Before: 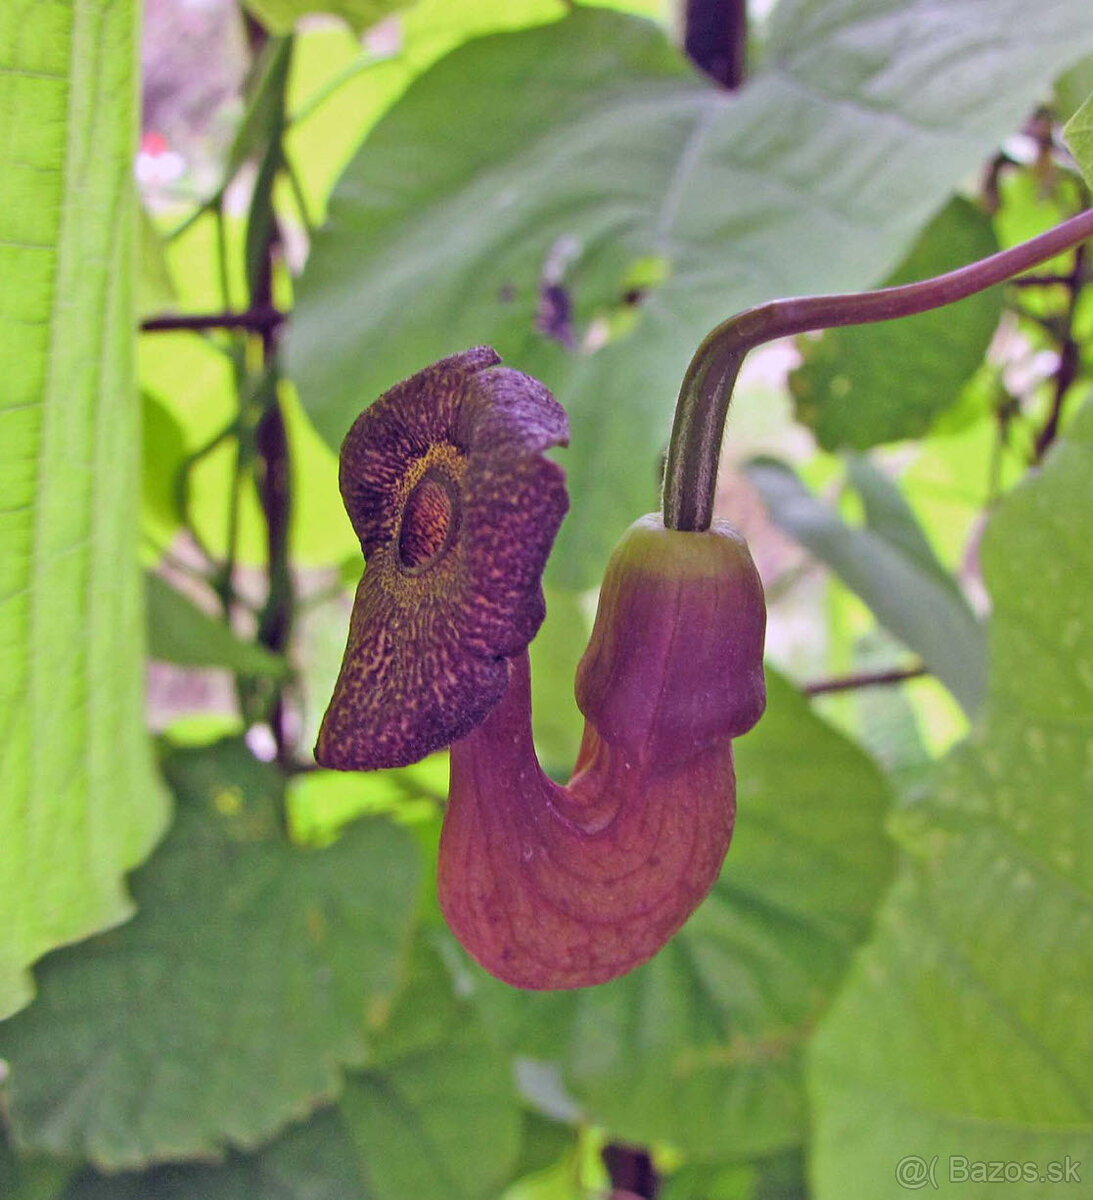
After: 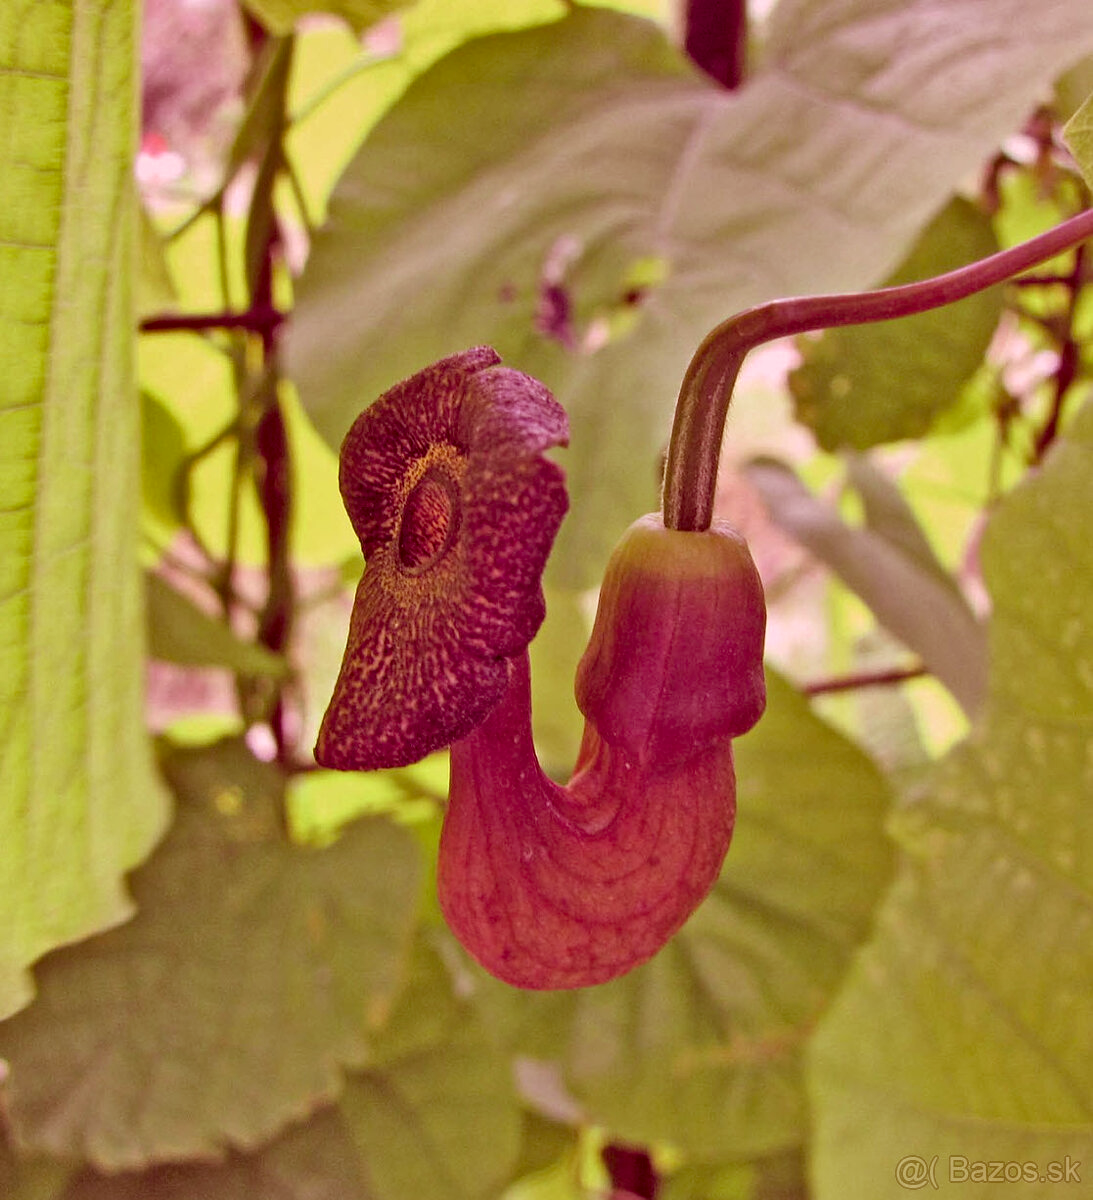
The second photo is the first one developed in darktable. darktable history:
shadows and highlights: shadows color adjustment 97.66%, soften with gaussian
color correction: highlights a* 9.03, highlights b* 8.71, shadows a* 40, shadows b* 40, saturation 0.8
